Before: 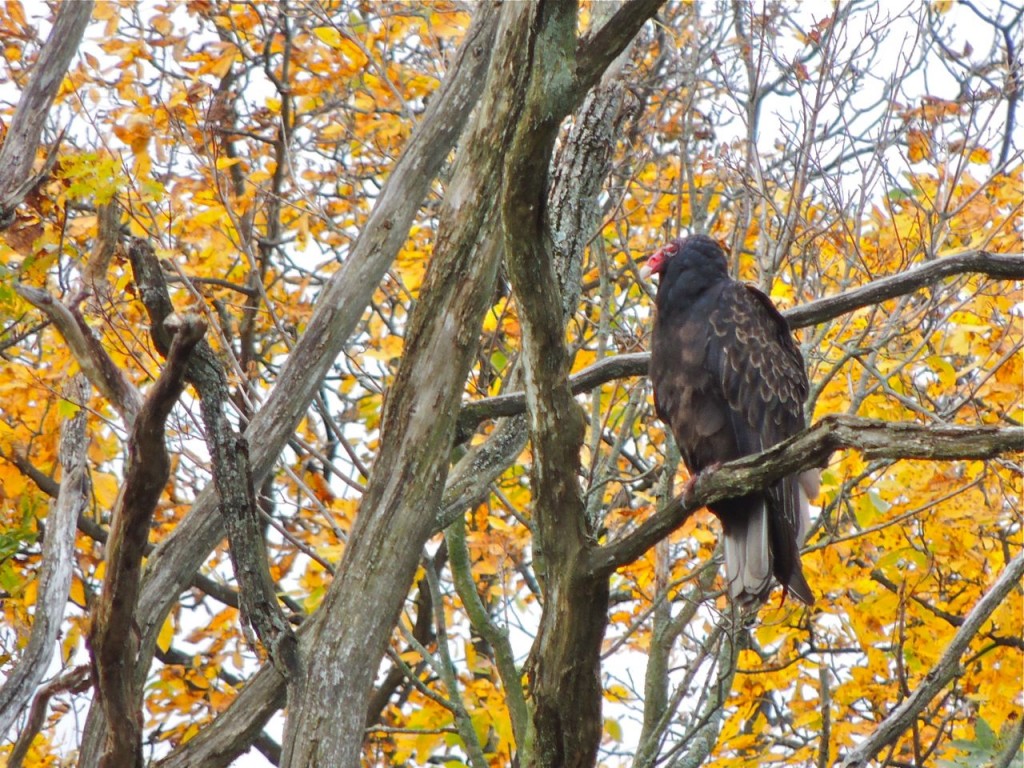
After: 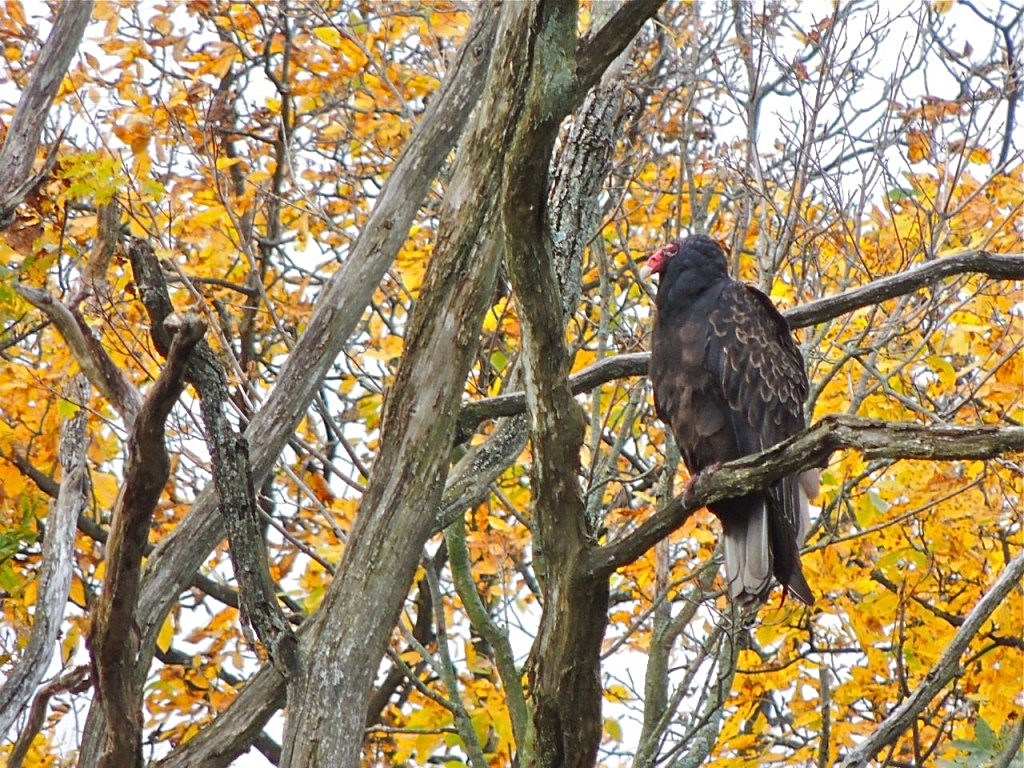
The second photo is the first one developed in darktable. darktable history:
sharpen: amount 0.537
